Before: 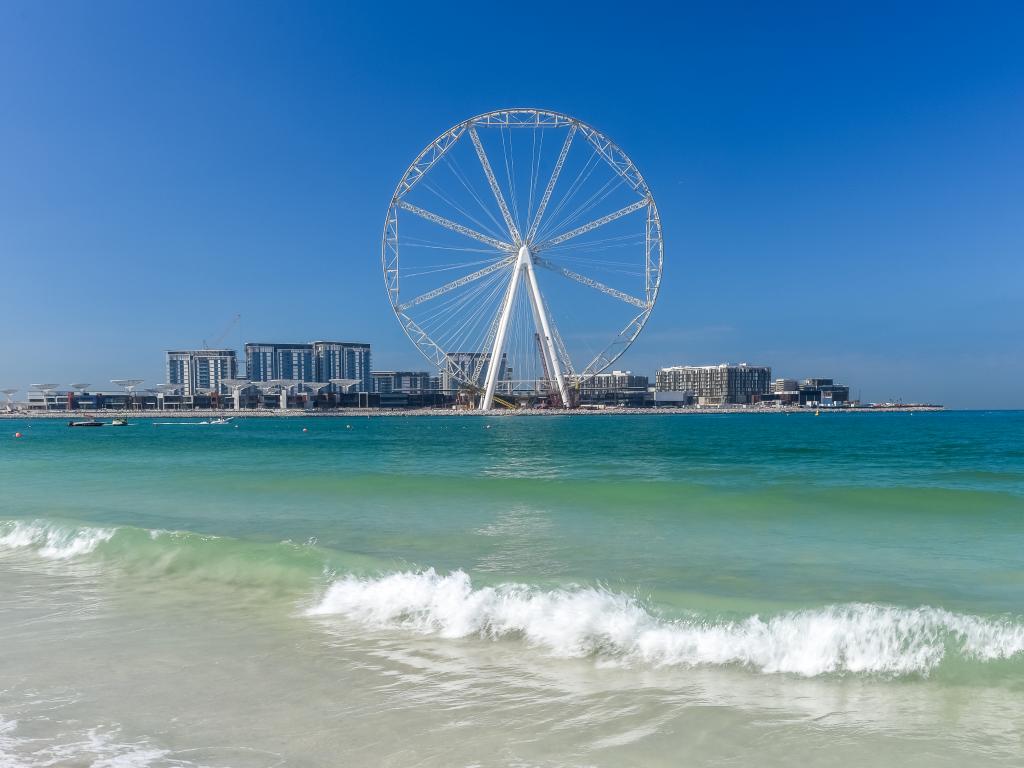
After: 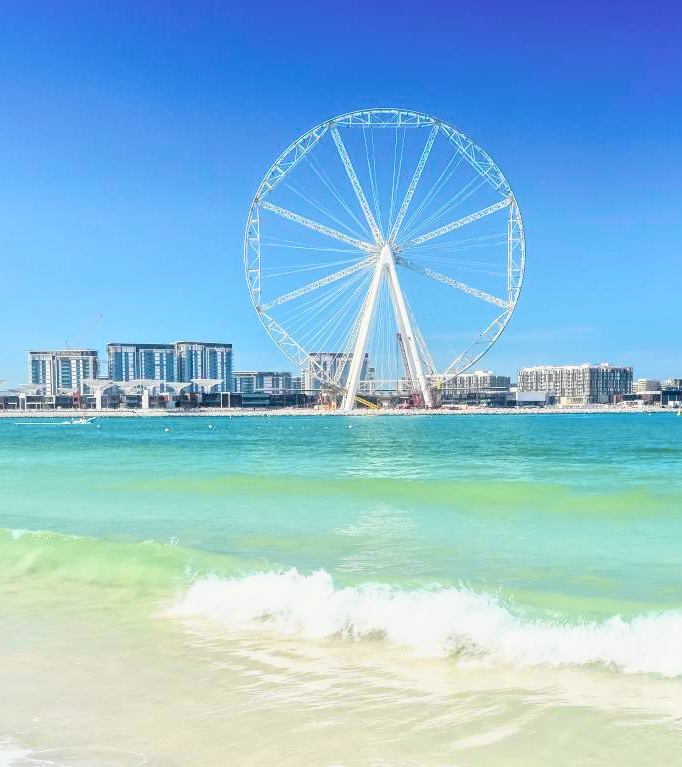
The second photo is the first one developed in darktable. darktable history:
tone equalizer: -7 EV 0.15 EV, -6 EV 0.6 EV, -5 EV 1.15 EV, -4 EV 1.33 EV, -3 EV 1.15 EV, -2 EV 0.6 EV, -1 EV 0.15 EV, mask exposure compensation -0.5 EV
white balance: red 1.009, blue 0.985
crop and rotate: left 13.537%, right 19.796%
graduated density: density 2.02 EV, hardness 44%, rotation 0.374°, offset 8.21, hue 208.8°, saturation 97%
tone curve: curves: ch0 [(0, 0) (0.131, 0.094) (0.326, 0.386) (0.481, 0.623) (0.593, 0.764) (0.812, 0.933) (1, 0.974)]; ch1 [(0, 0) (0.366, 0.367) (0.475, 0.453) (0.494, 0.493) (0.504, 0.497) (0.553, 0.584) (1, 1)]; ch2 [(0, 0) (0.333, 0.346) (0.375, 0.375) (0.424, 0.43) (0.476, 0.492) (0.502, 0.503) (0.533, 0.556) (0.566, 0.599) (0.614, 0.653) (1, 1)], color space Lab, independent channels, preserve colors none
